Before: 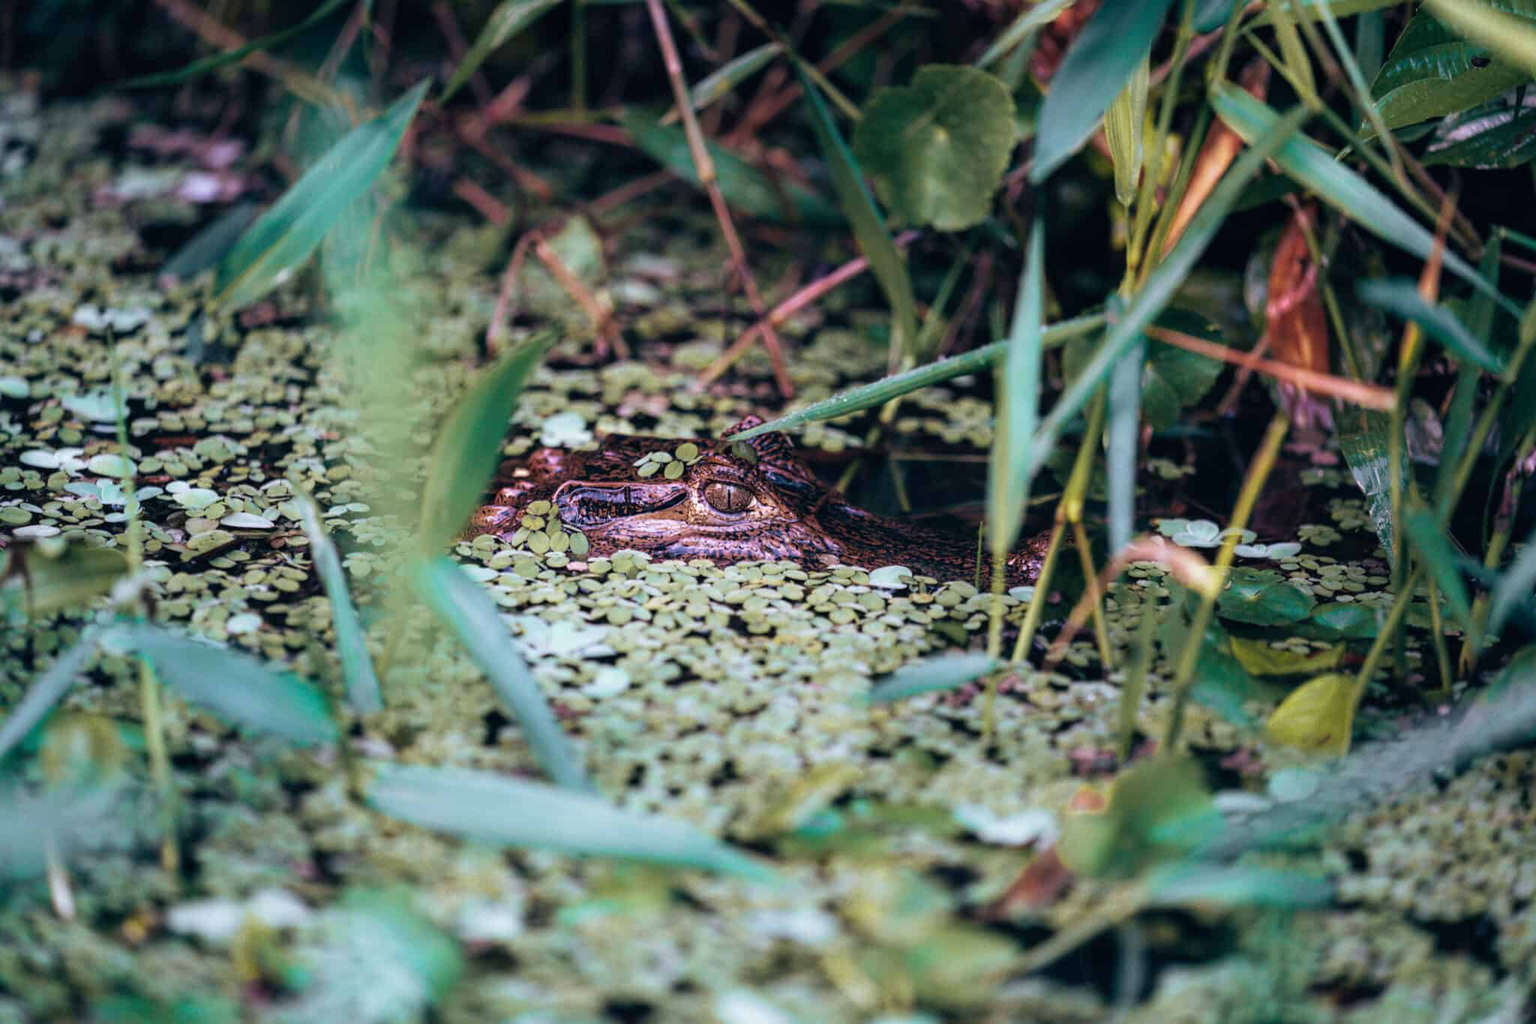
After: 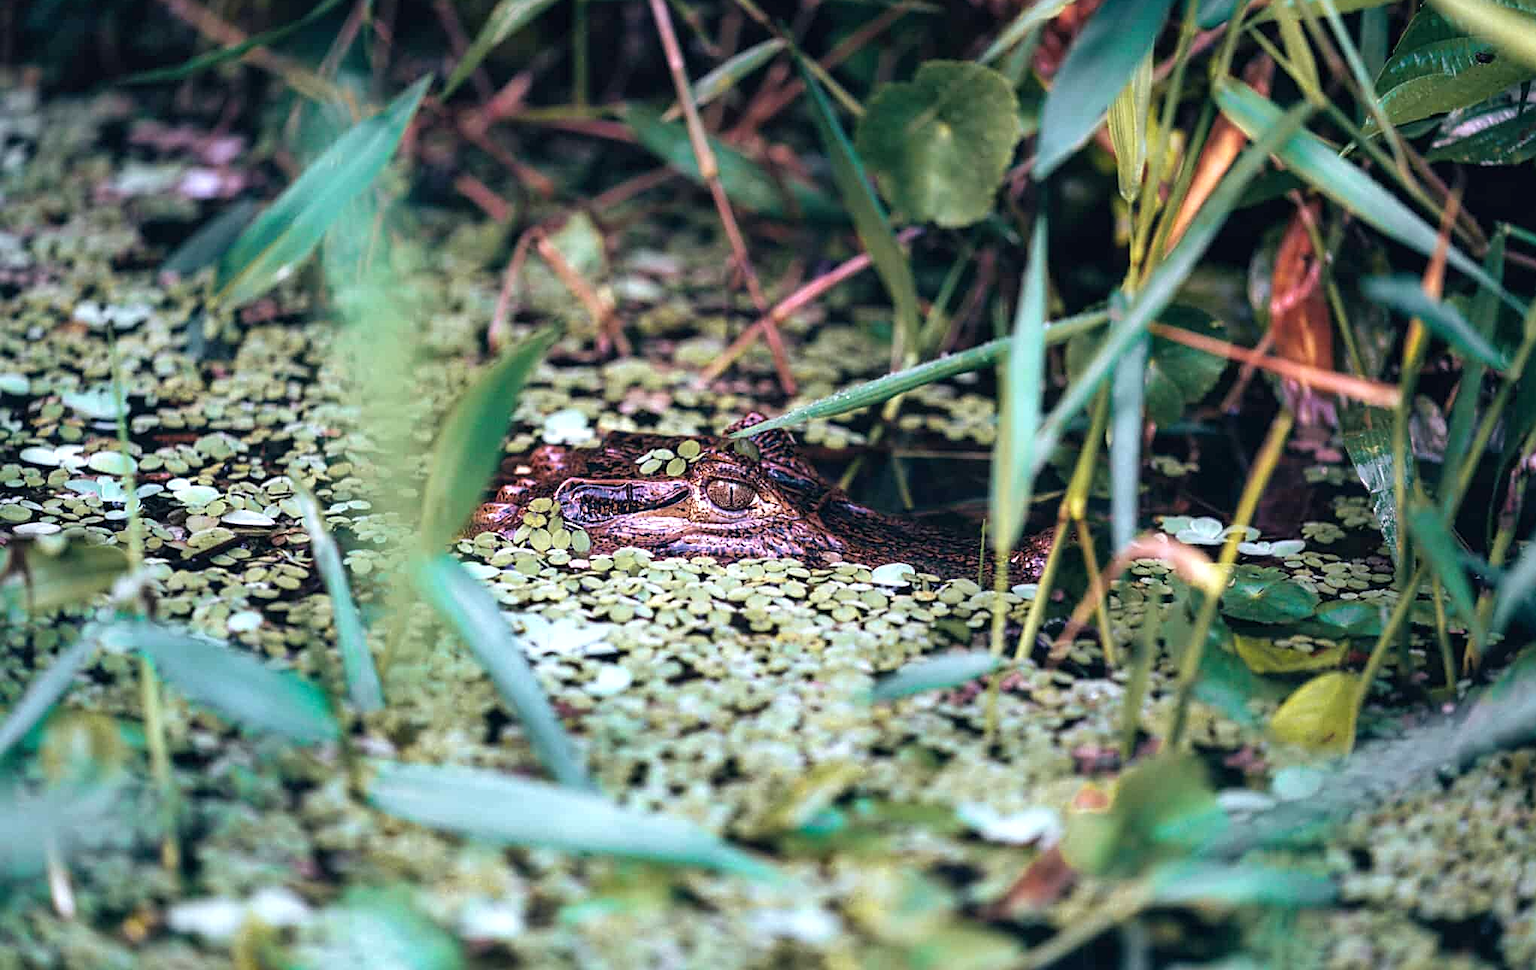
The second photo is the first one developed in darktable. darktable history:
crop: top 0.455%, right 0.259%, bottom 5.095%
exposure: black level correction 0, exposure 0.499 EV, compensate exposure bias true, compensate highlight preservation false
shadows and highlights: shadows 25.01, highlights -48.1, soften with gaussian
sharpen: on, module defaults
